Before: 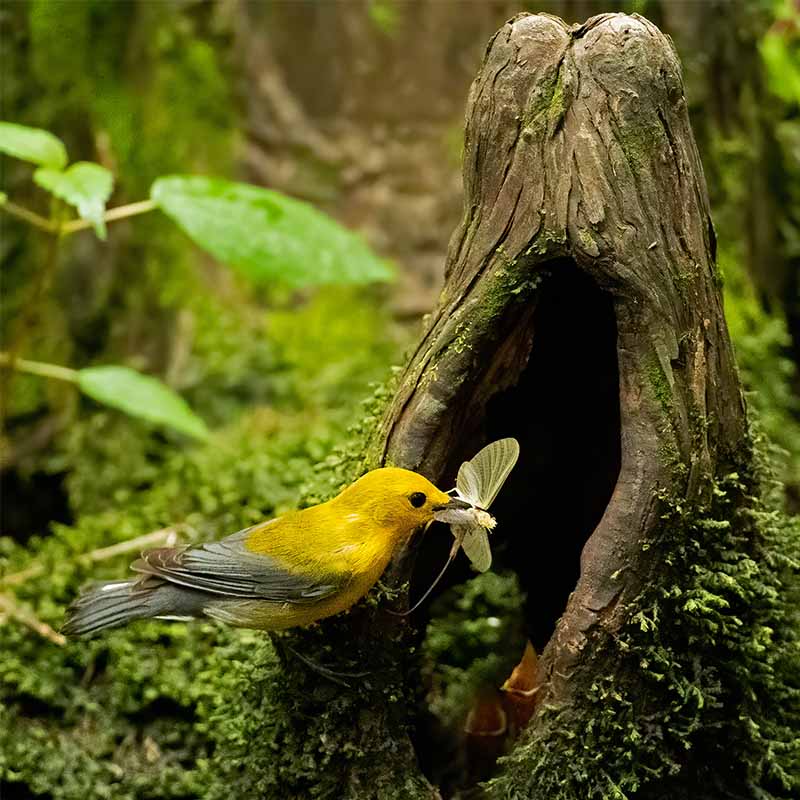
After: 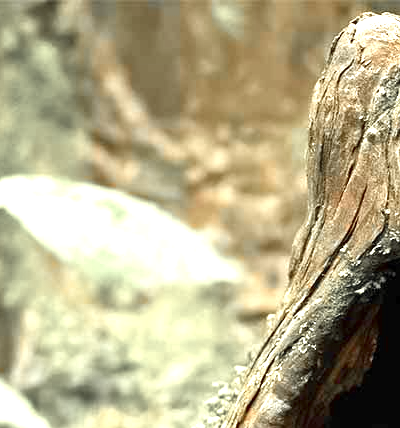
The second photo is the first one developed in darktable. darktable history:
crop: left 19.556%, right 30.401%, bottom 46.458%
color zones: curves: ch1 [(0, 0.638) (0.193, 0.442) (0.286, 0.15) (0.429, 0.14) (0.571, 0.142) (0.714, 0.154) (0.857, 0.175) (1, 0.638)]
exposure: exposure 1.5 EV, compensate highlight preservation false
